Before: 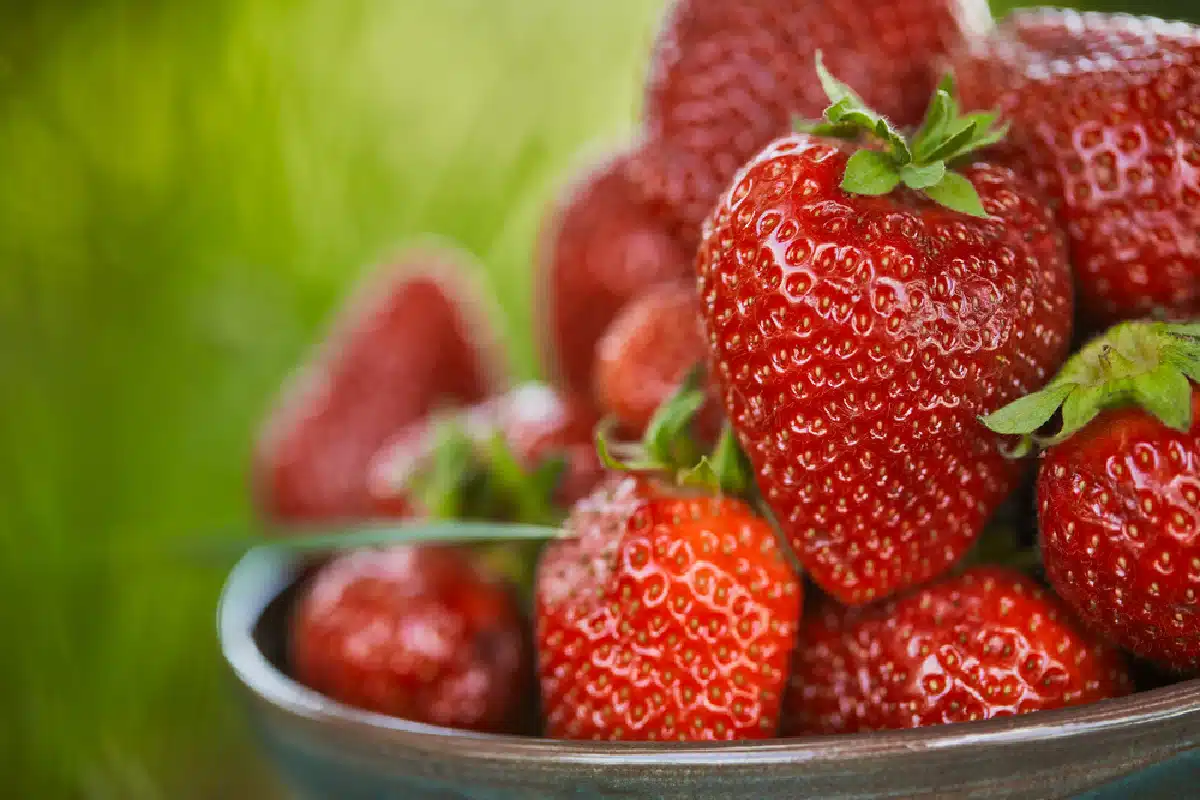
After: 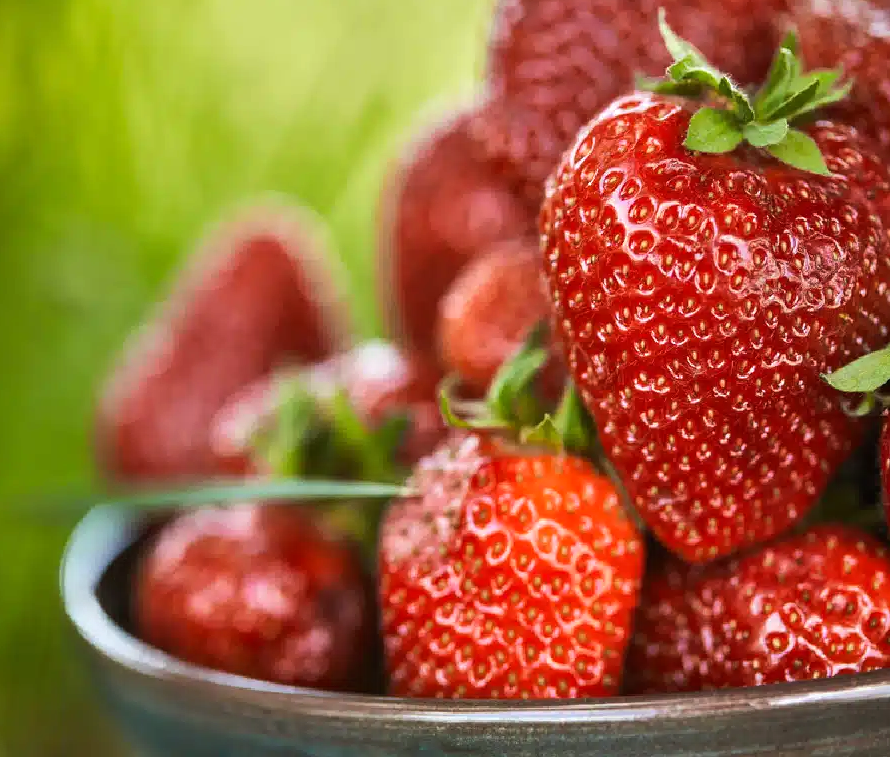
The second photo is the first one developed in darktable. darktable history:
tone equalizer: -8 EV -0.417 EV, -7 EV -0.389 EV, -6 EV -0.333 EV, -5 EV -0.222 EV, -3 EV 0.222 EV, -2 EV 0.333 EV, -1 EV 0.389 EV, +0 EV 0.417 EV, edges refinement/feathering 500, mask exposure compensation -1.57 EV, preserve details no
crop and rotate: left 13.15%, top 5.251%, right 12.609%
